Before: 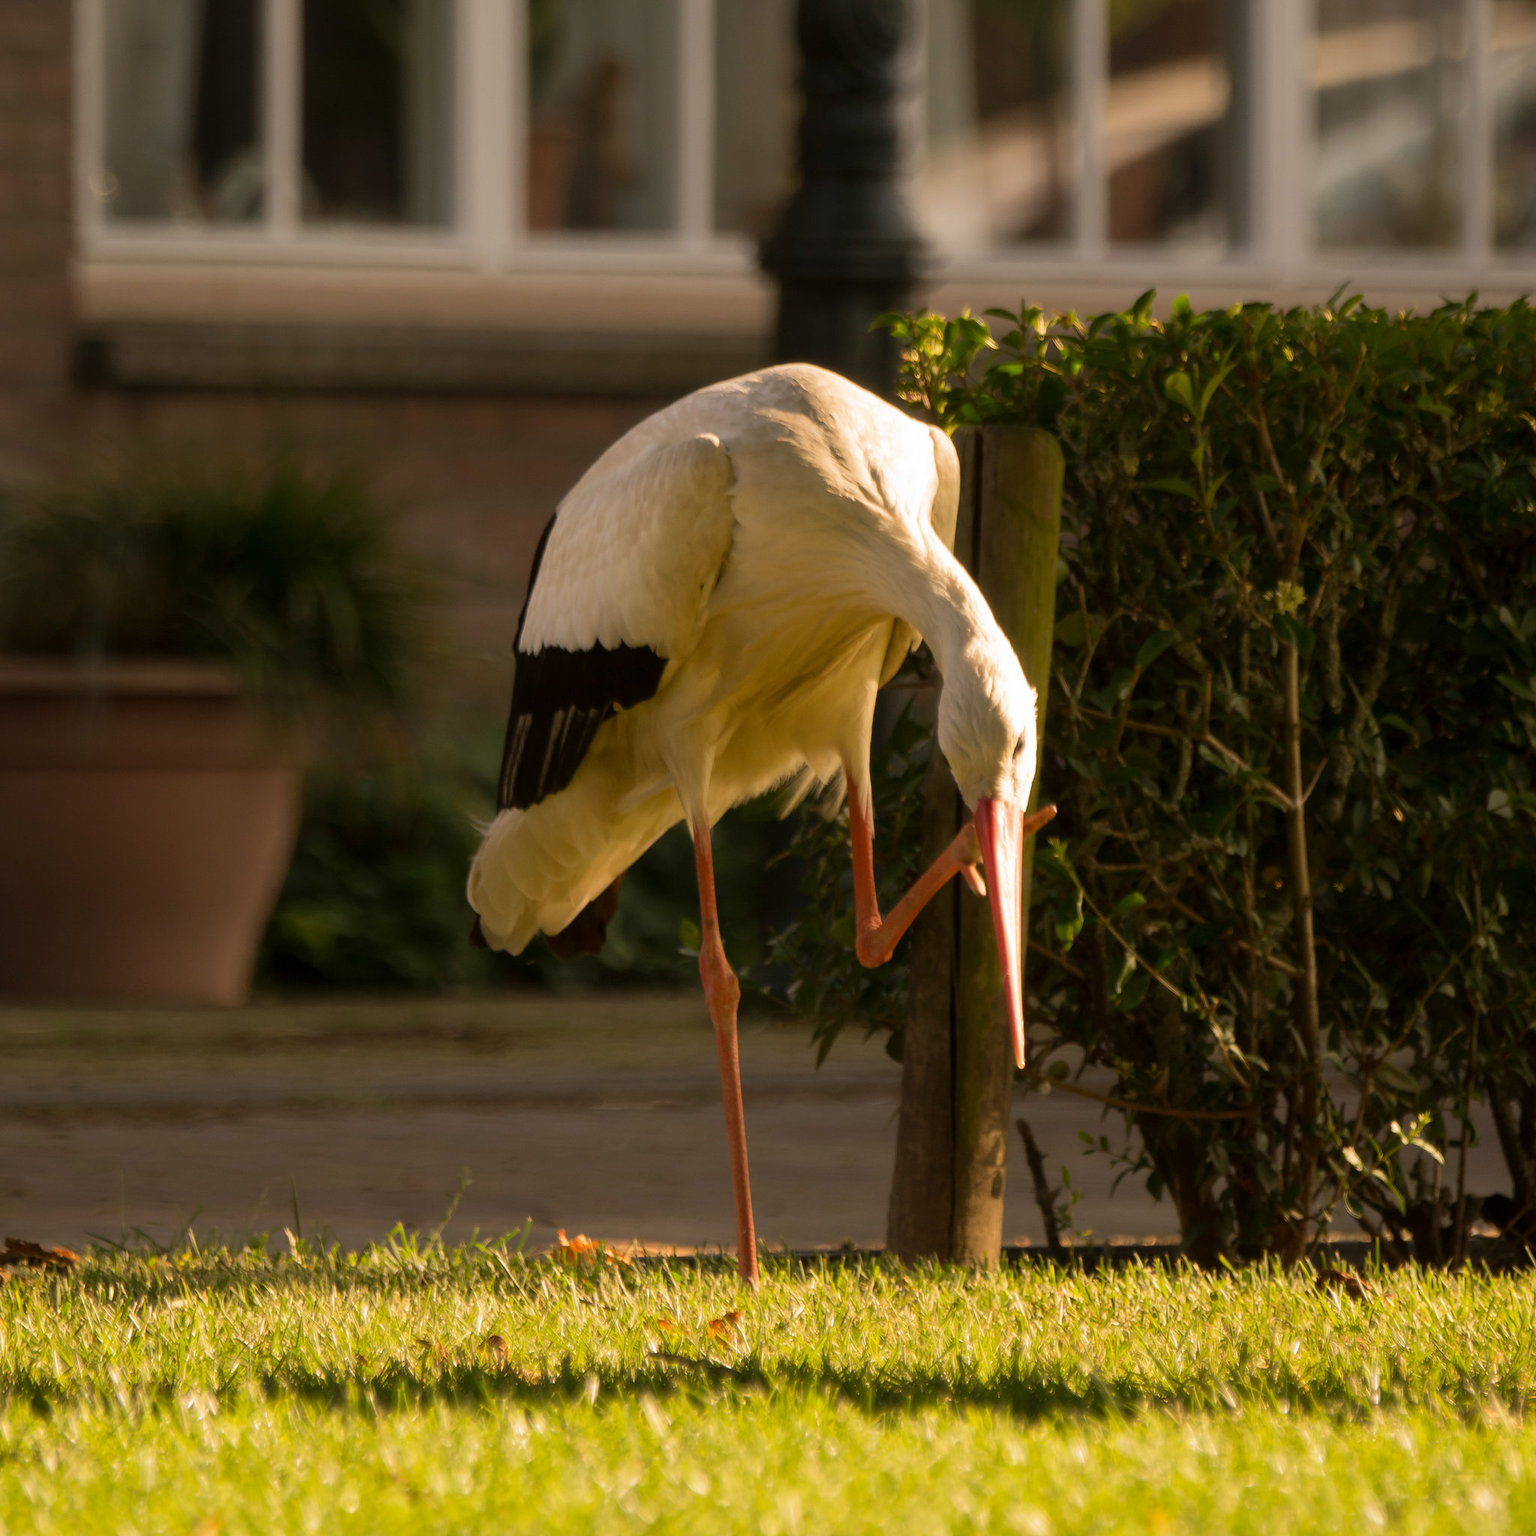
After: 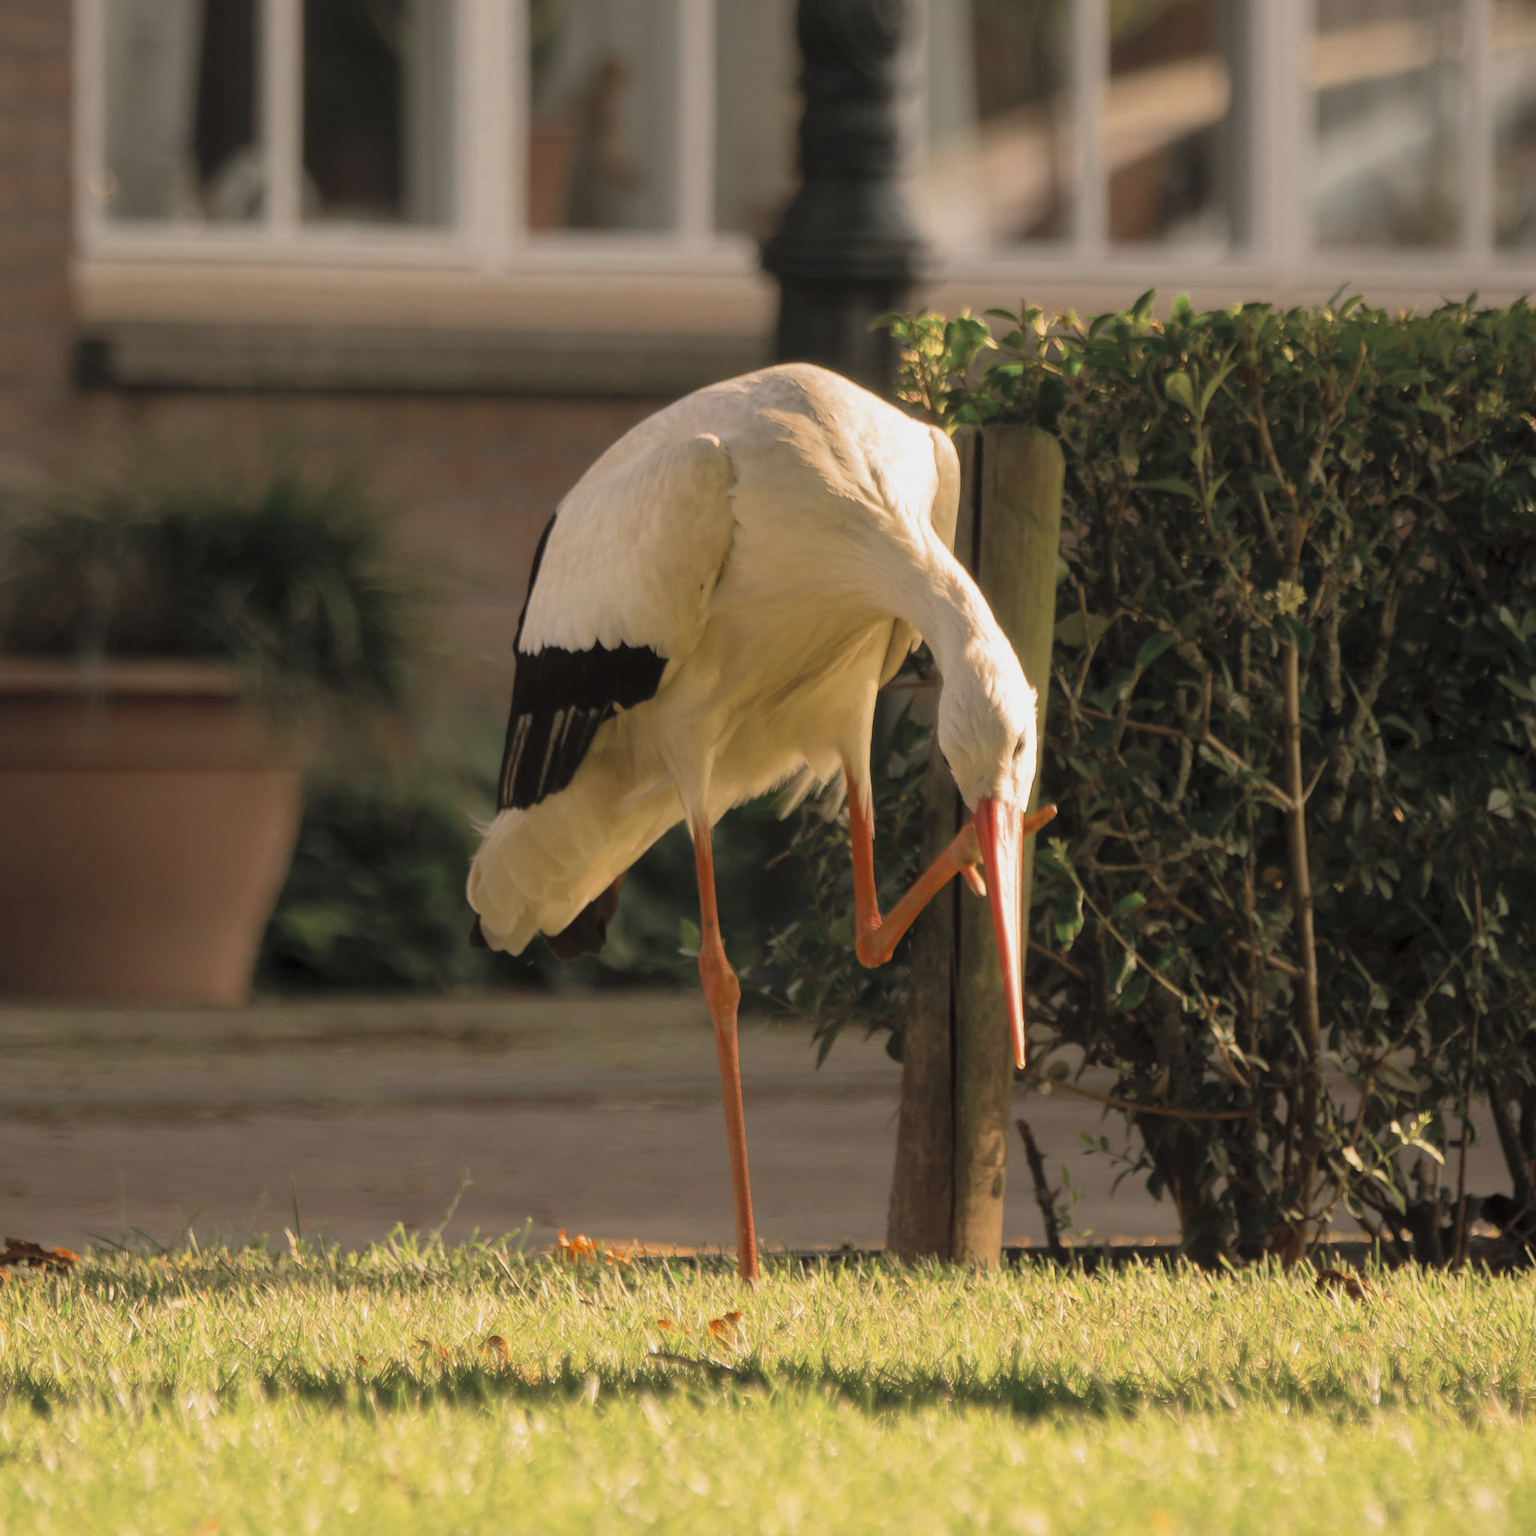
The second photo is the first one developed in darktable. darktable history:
exposure: exposure -0.416 EV, compensate highlight preservation false
contrast brightness saturation: contrast 0.104, brightness 0.317, saturation 0.139
color zones: curves: ch0 [(0, 0.5) (0.125, 0.4) (0.25, 0.5) (0.375, 0.4) (0.5, 0.4) (0.625, 0.6) (0.75, 0.6) (0.875, 0.5)]; ch1 [(0, 0.35) (0.125, 0.45) (0.25, 0.35) (0.375, 0.35) (0.5, 0.35) (0.625, 0.35) (0.75, 0.45) (0.875, 0.35)]; ch2 [(0, 0.6) (0.125, 0.5) (0.25, 0.5) (0.375, 0.6) (0.5, 0.6) (0.625, 0.5) (0.75, 0.5) (0.875, 0.5)]
